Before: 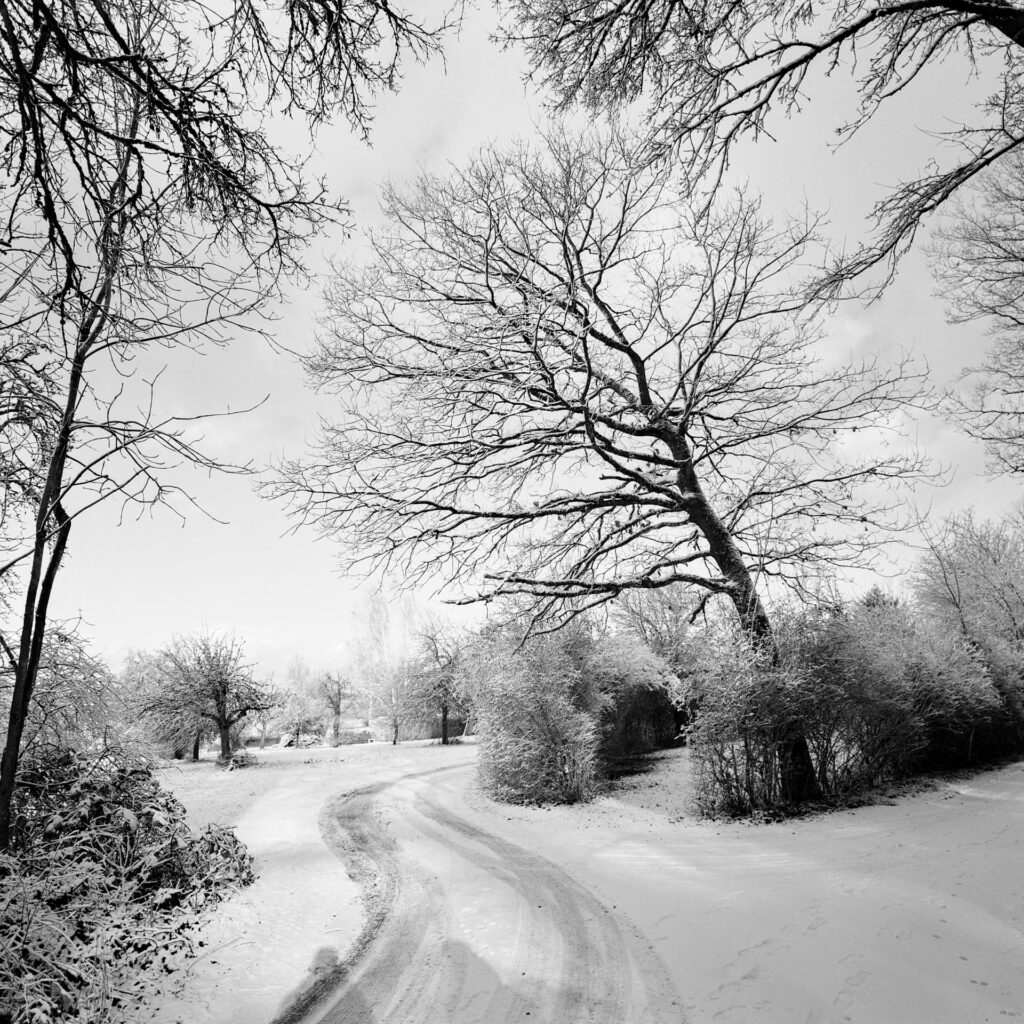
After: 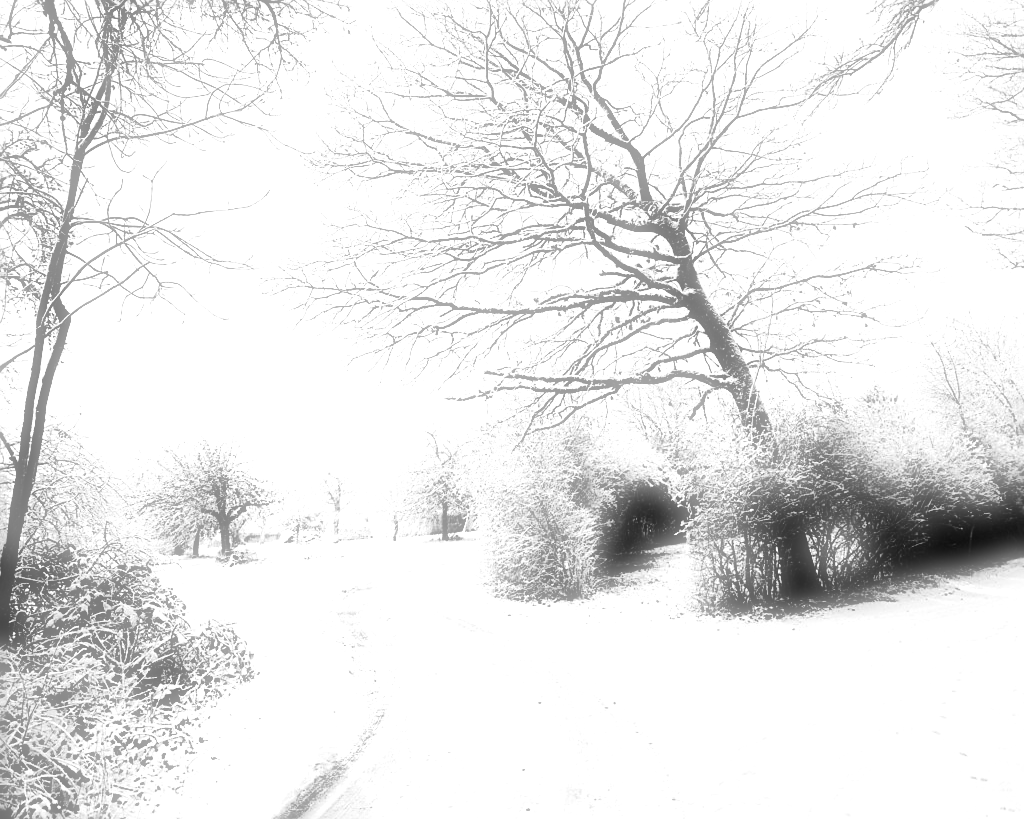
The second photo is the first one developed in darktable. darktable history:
exposure: black level correction 0, exposure 1.55 EV, compensate exposure bias true, compensate highlight preservation false
contrast brightness saturation: contrast 0.28
soften: on, module defaults
sharpen: radius 2.584, amount 0.688
crop and rotate: top 19.998%
